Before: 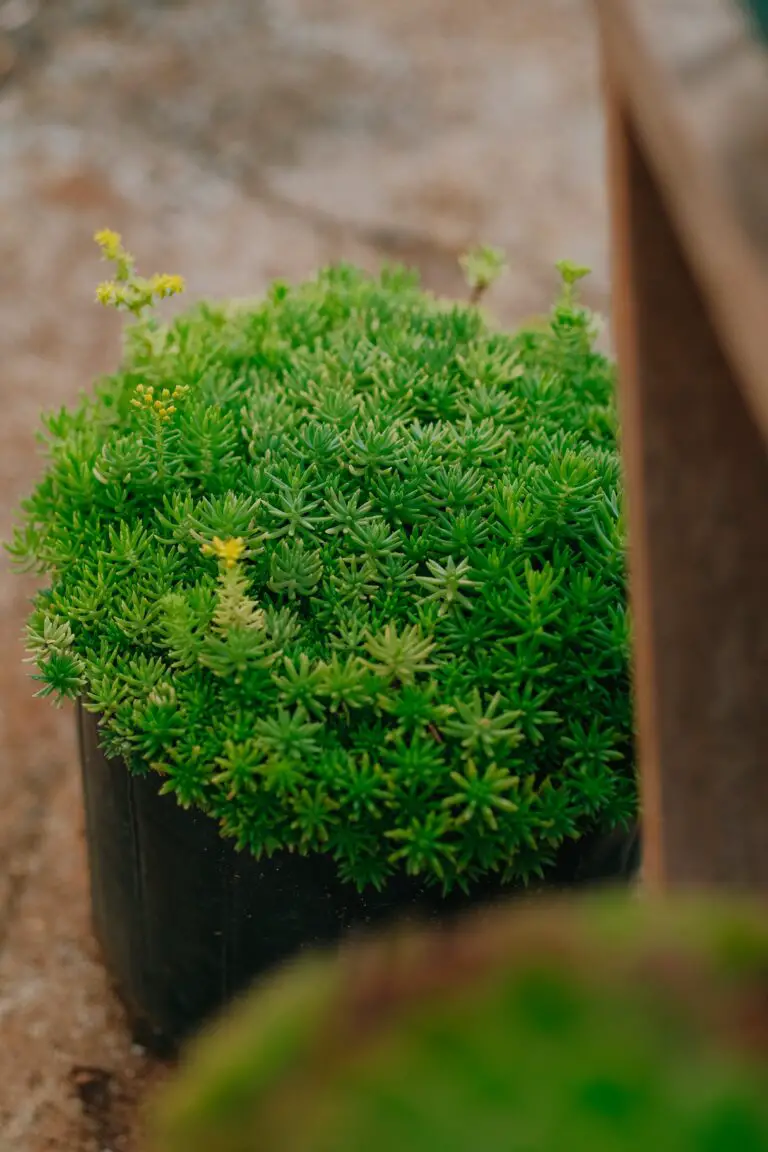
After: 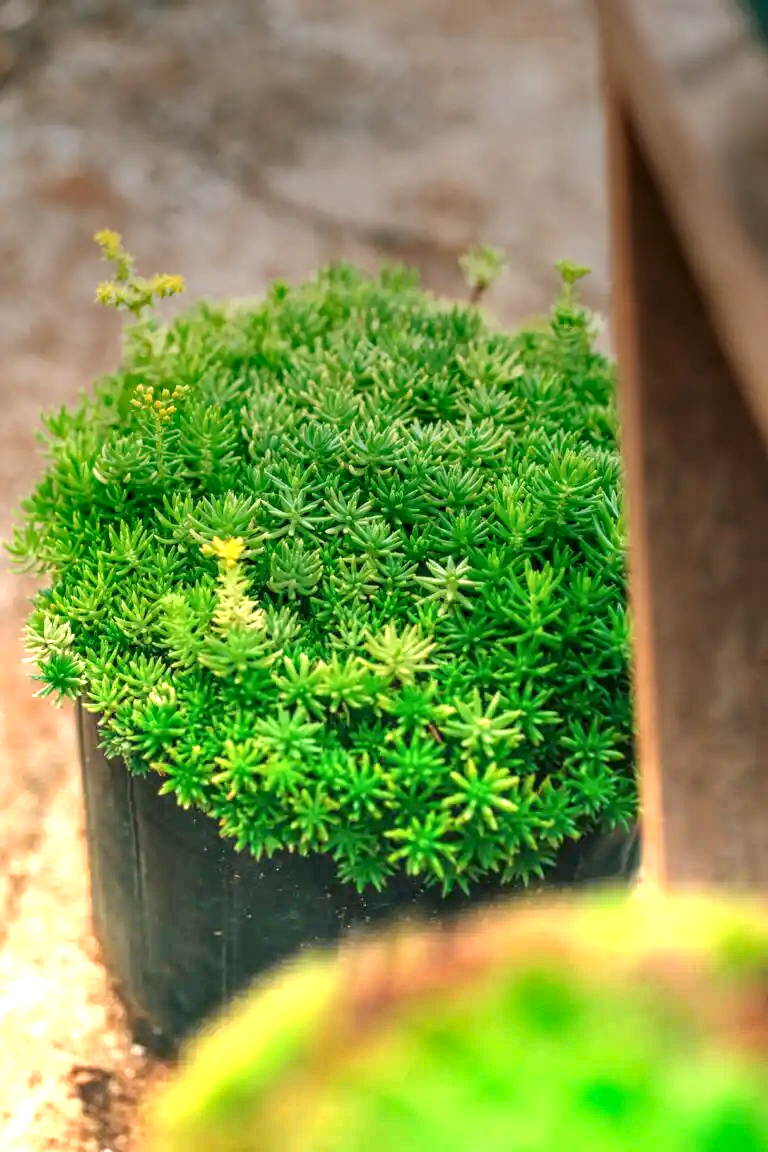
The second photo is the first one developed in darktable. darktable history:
graduated density: density -3.9 EV
local contrast: detail 130%
